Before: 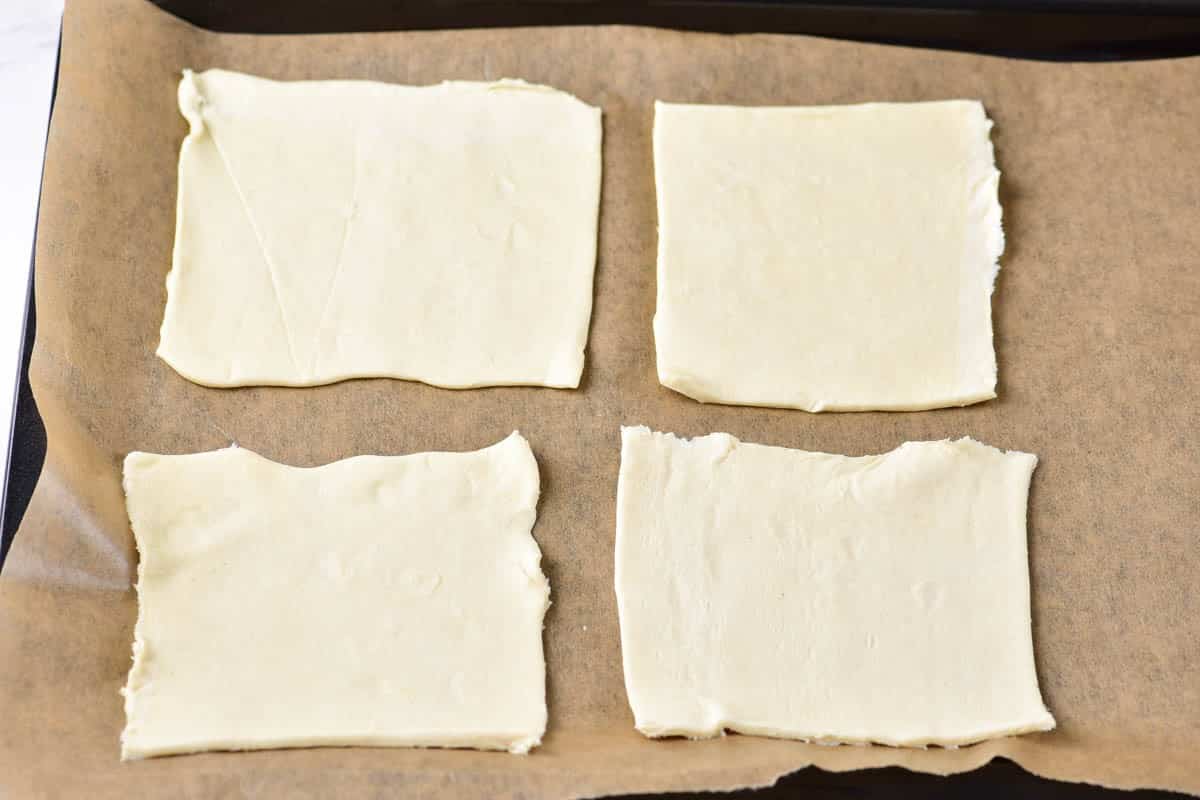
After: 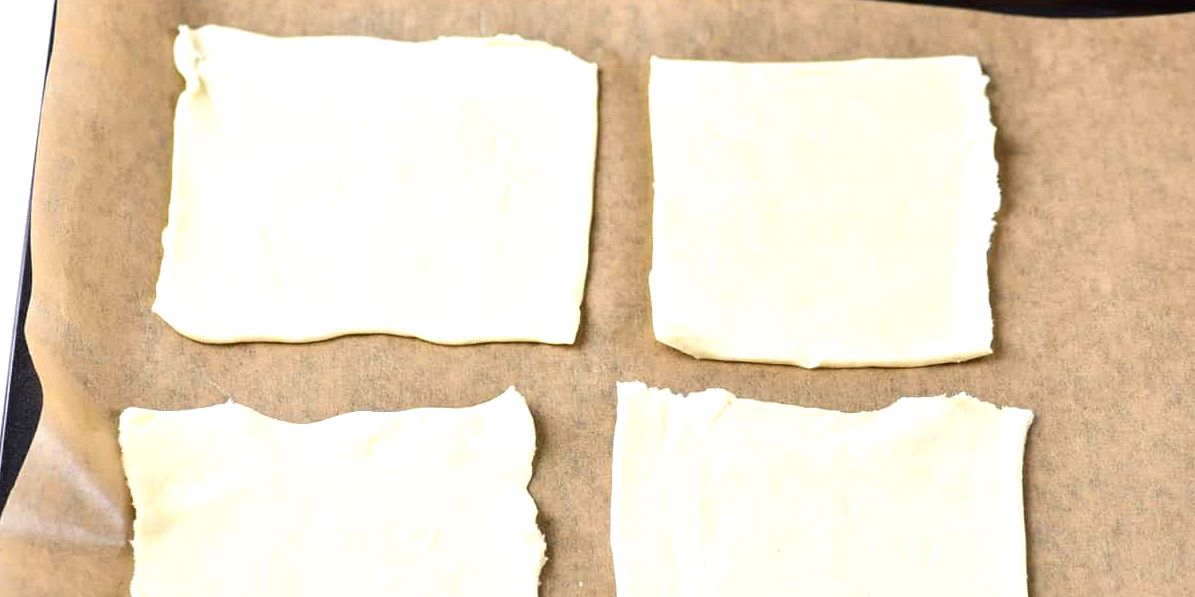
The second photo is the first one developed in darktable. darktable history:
crop: left 0.375%, top 5.561%, bottom 19.806%
exposure: black level correction 0.001, exposure 0.498 EV, compensate highlight preservation false
